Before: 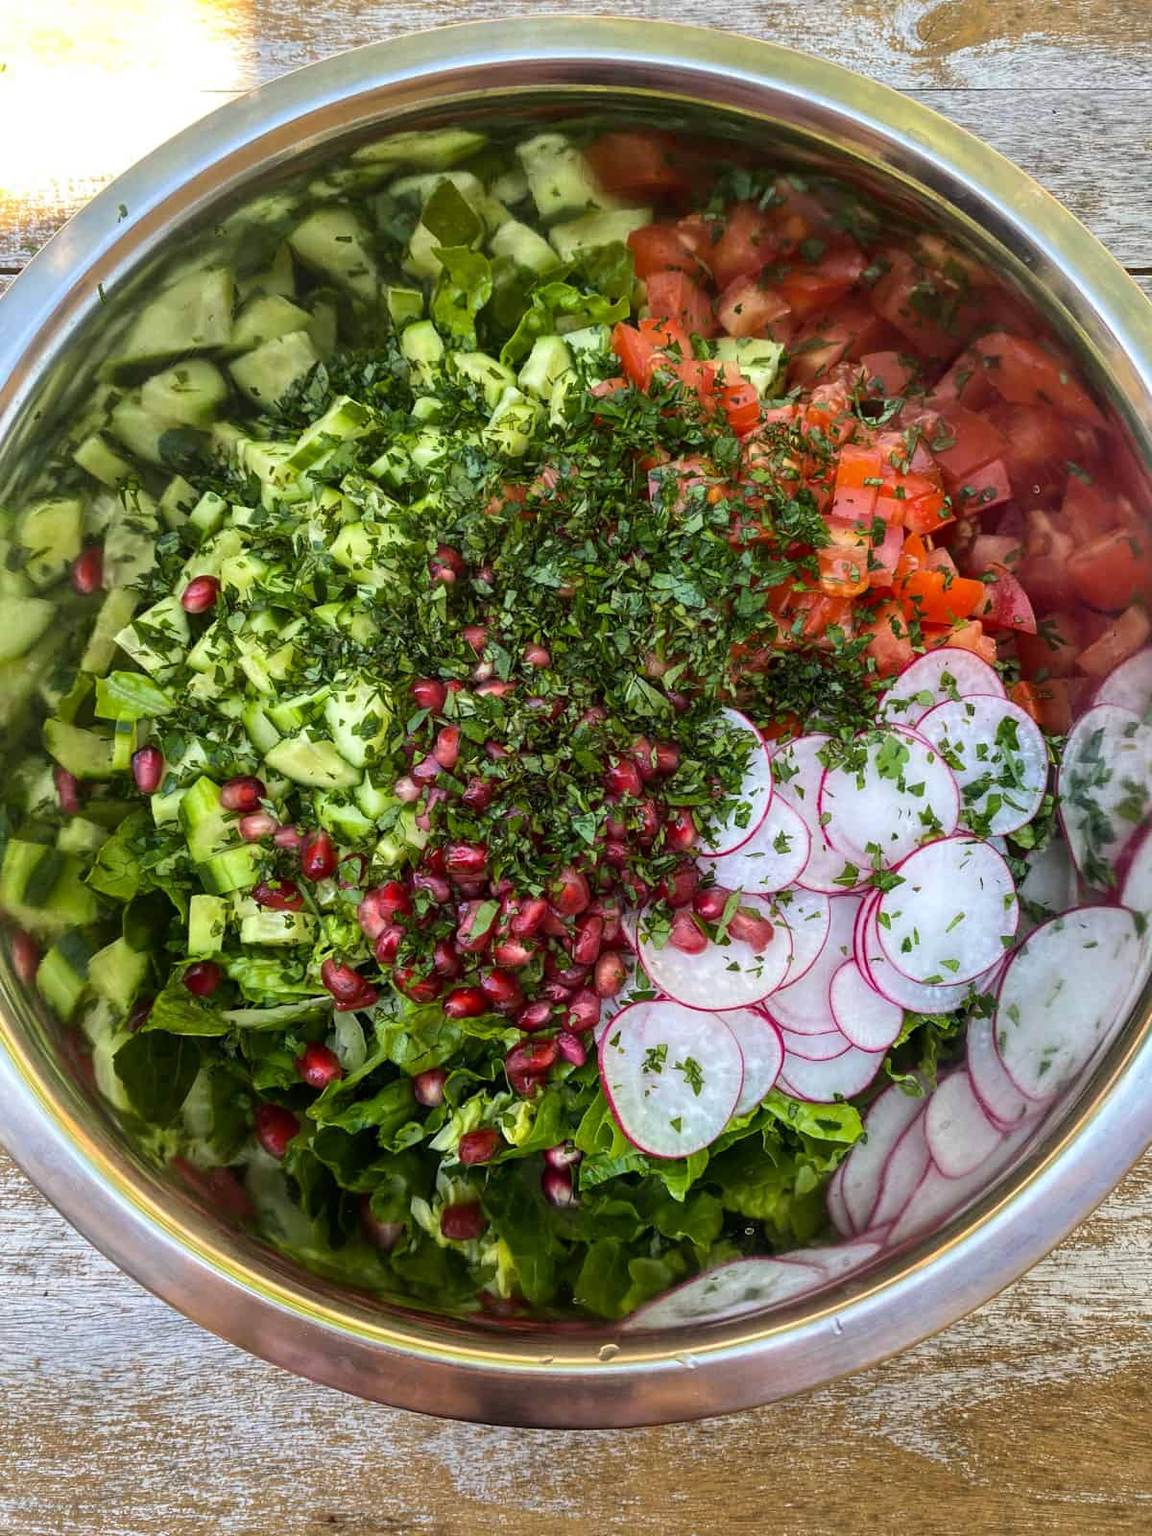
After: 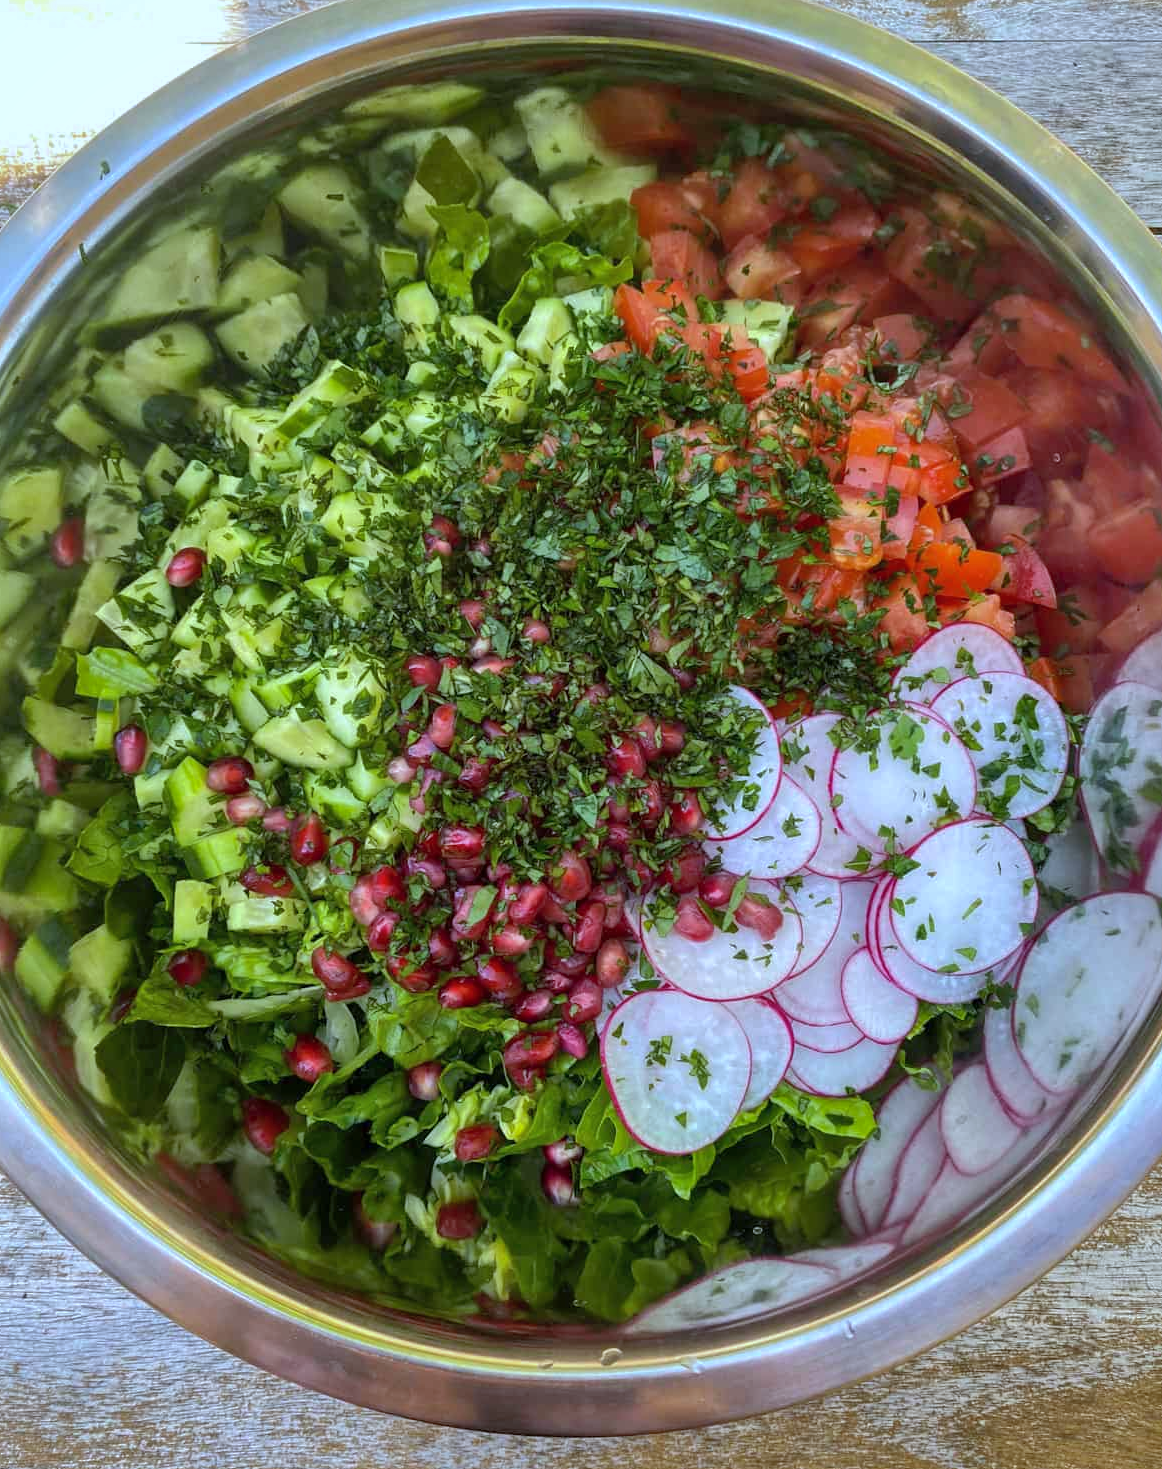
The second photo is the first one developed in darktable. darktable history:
crop: left 1.964%, top 3.251%, right 1.122%, bottom 4.933%
shadows and highlights: on, module defaults
white balance: red 0.924, blue 1.095
